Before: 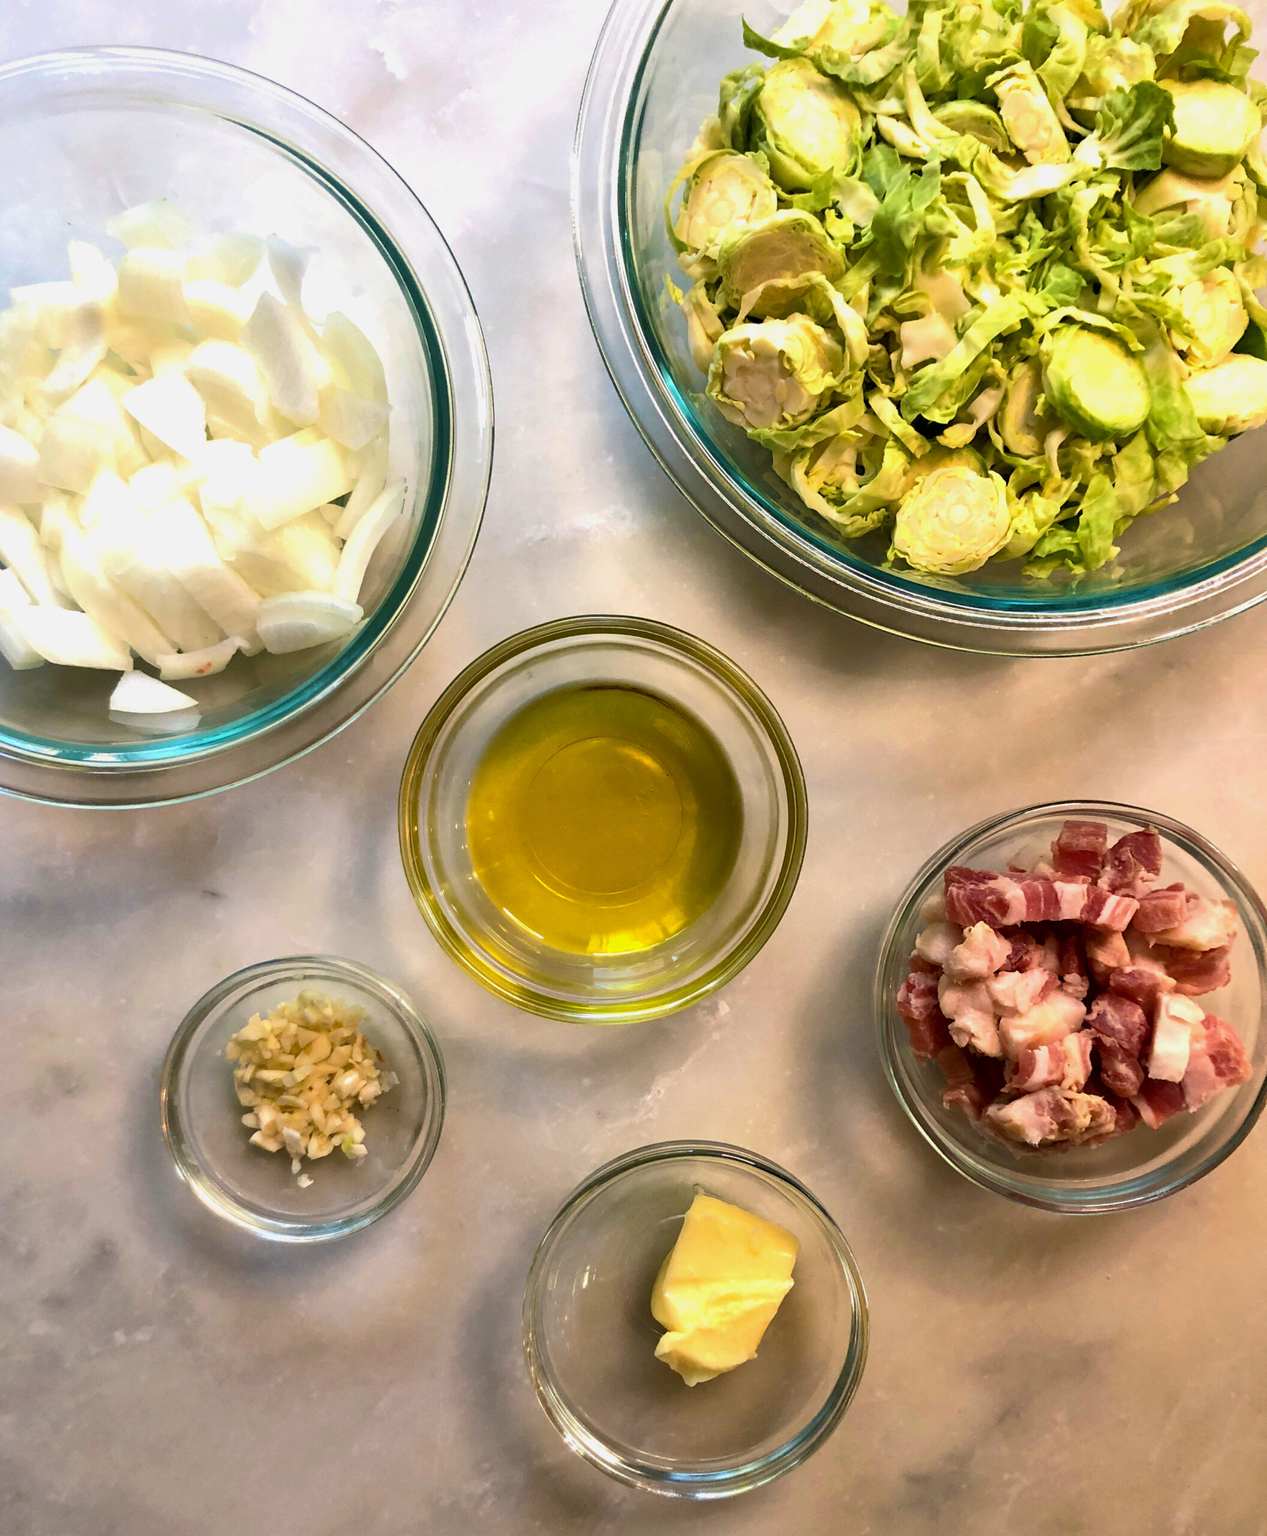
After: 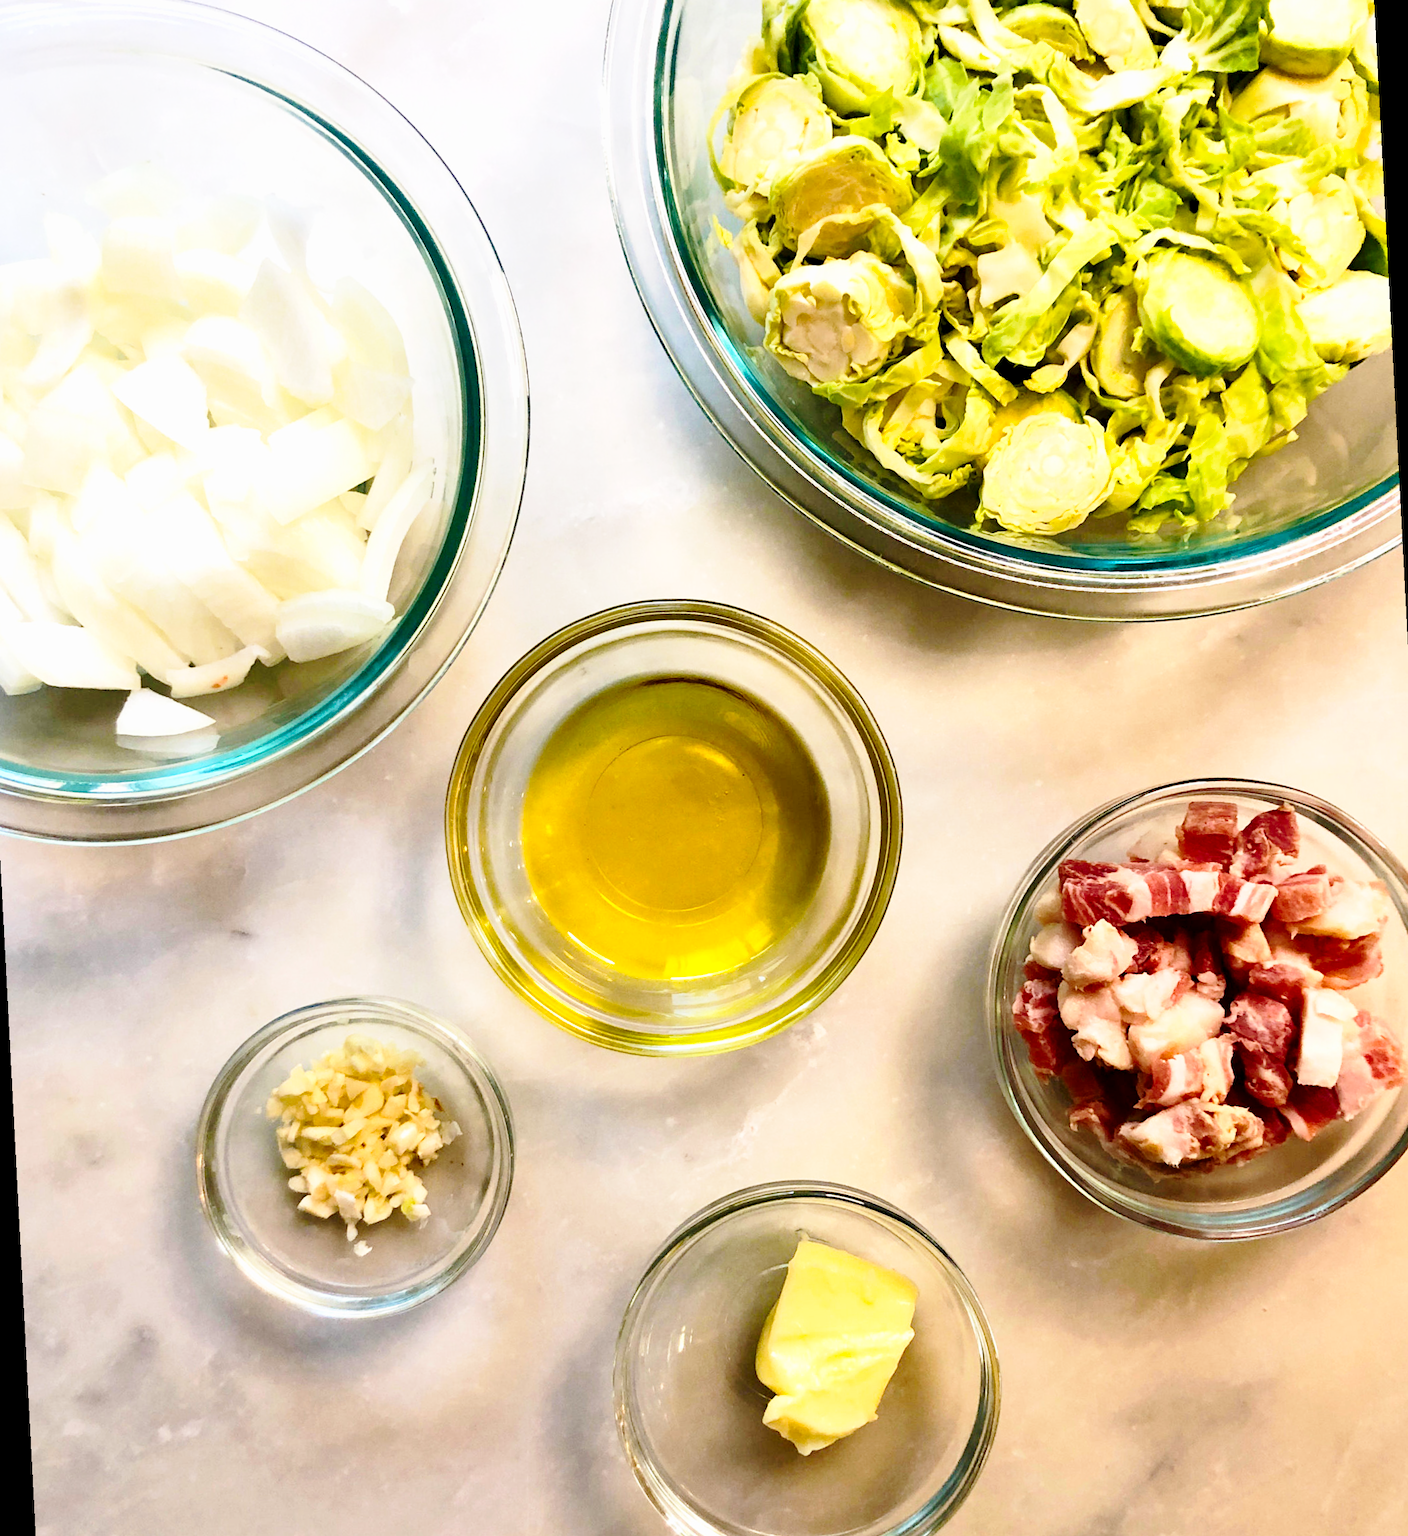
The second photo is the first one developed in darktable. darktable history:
rotate and perspective: rotation -3°, crop left 0.031, crop right 0.968, crop top 0.07, crop bottom 0.93
contrast brightness saturation: contrast 0.14
base curve: curves: ch0 [(0, 0) (0.028, 0.03) (0.121, 0.232) (0.46, 0.748) (0.859, 0.968) (1, 1)], preserve colors none
